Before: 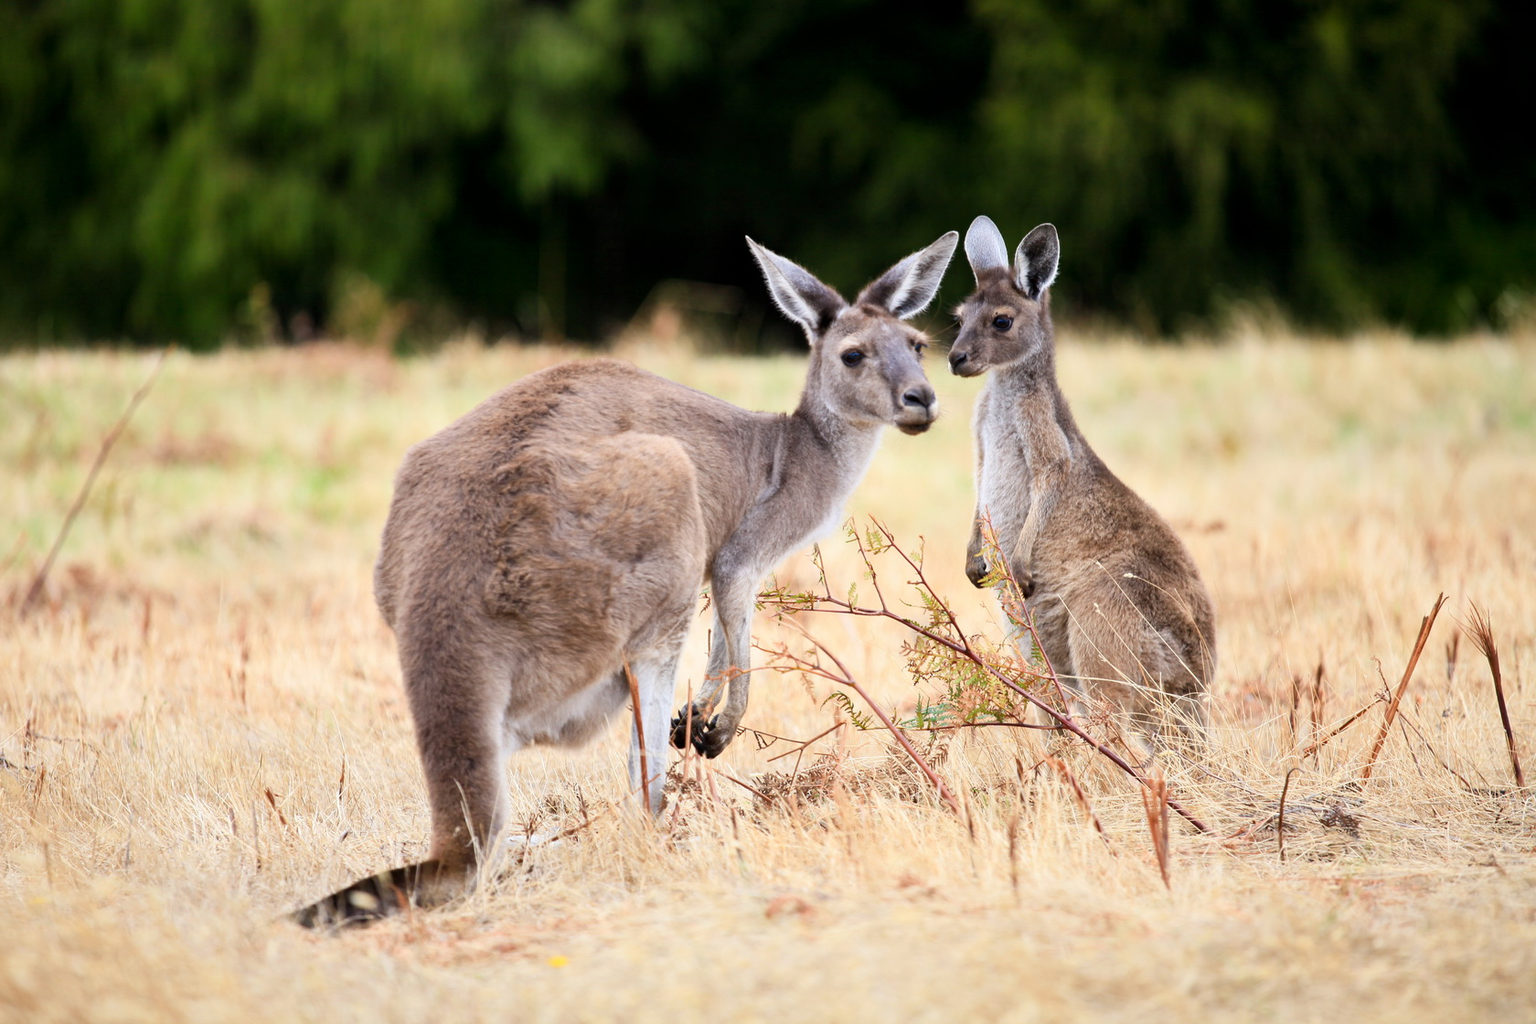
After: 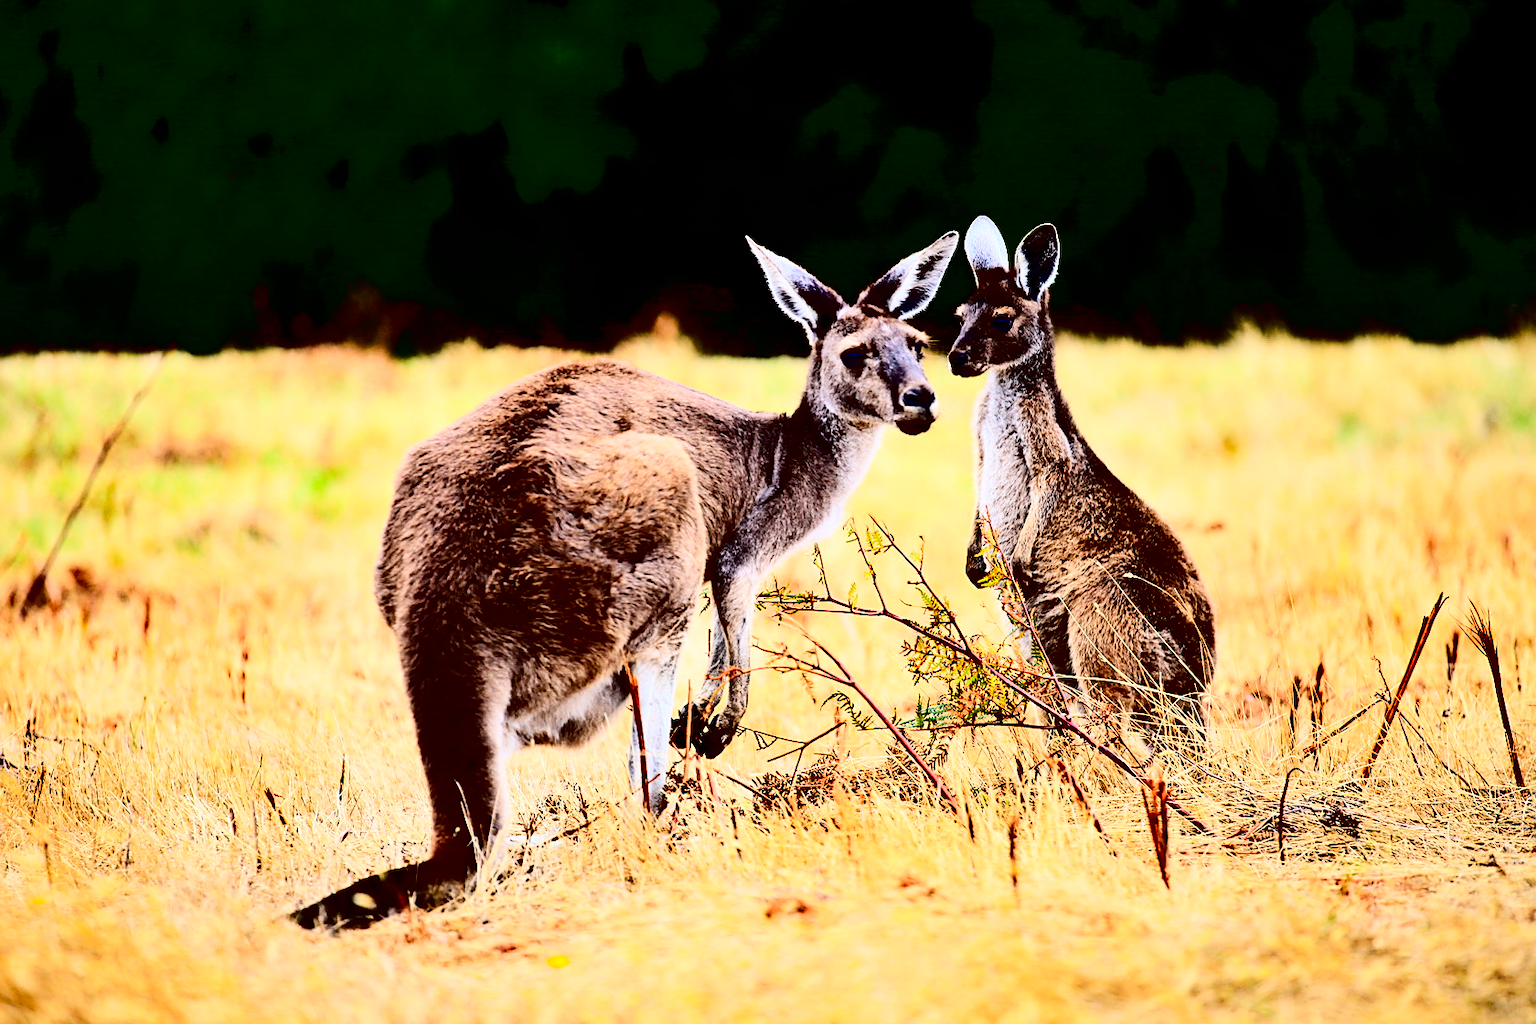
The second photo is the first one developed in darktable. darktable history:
shadows and highlights: shadows 52.46, shadows color adjustment 97.99%, highlights color adjustment 58.47%, soften with gaussian
contrast brightness saturation: contrast 0.756, brightness -0.98, saturation 0.982
sharpen: on, module defaults
